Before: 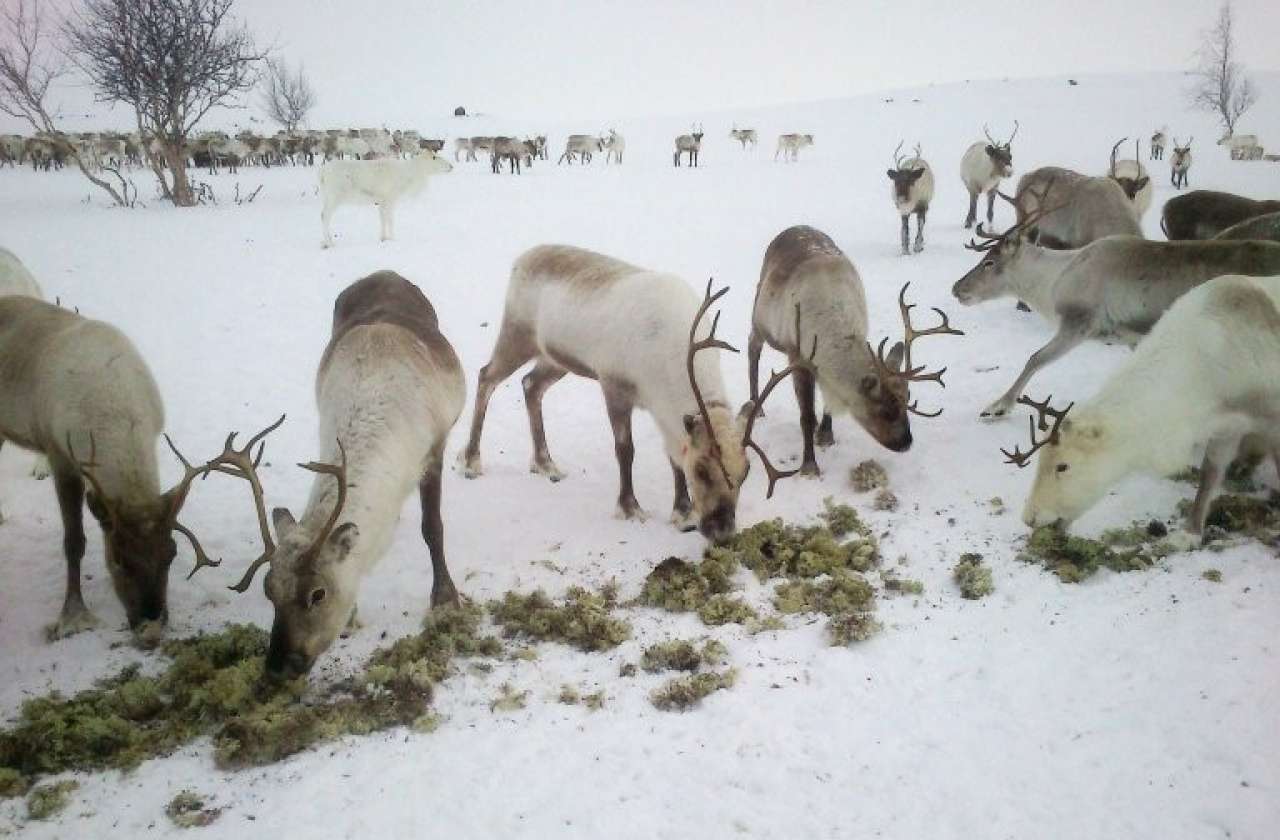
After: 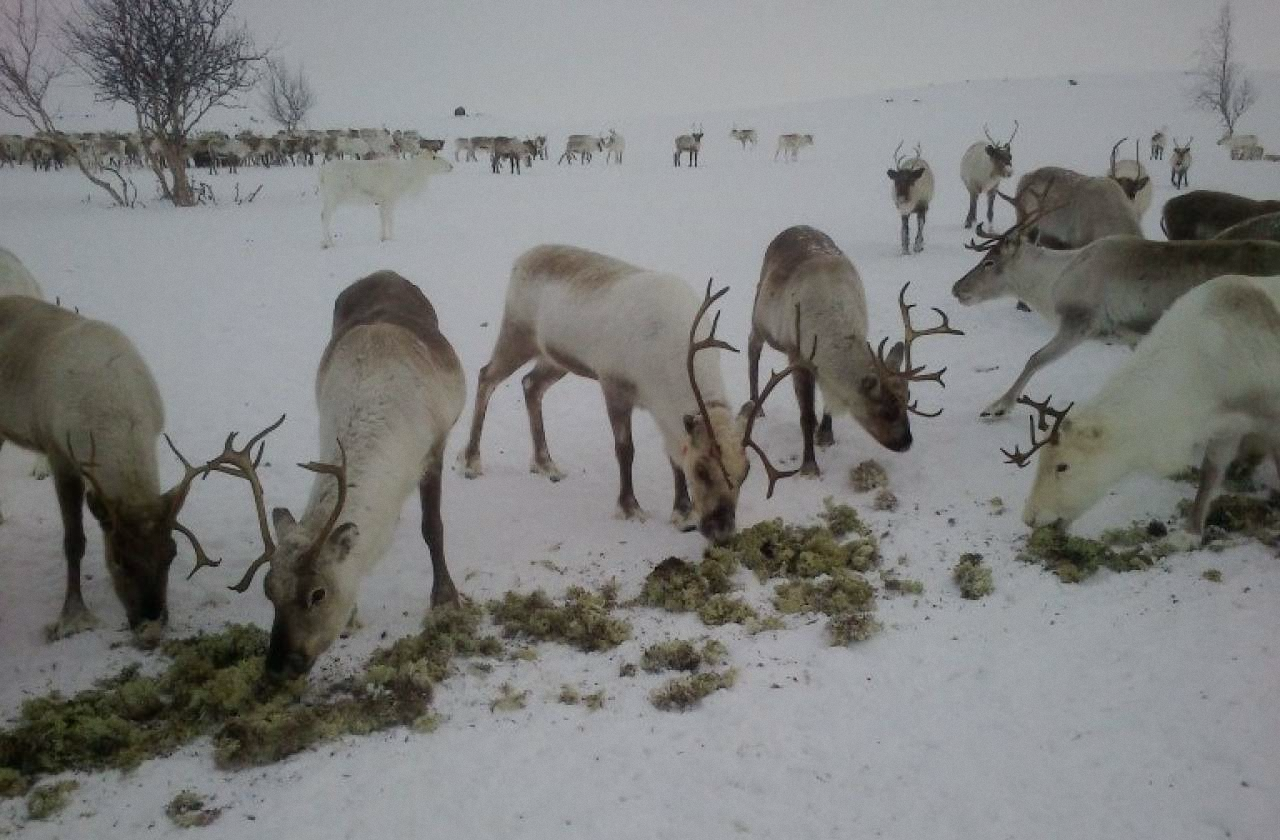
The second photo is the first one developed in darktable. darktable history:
shadows and highlights: shadows 30.86, highlights 0, soften with gaussian
exposure: exposure -1 EV, compensate highlight preservation false
grain: coarseness 0.09 ISO, strength 10%
